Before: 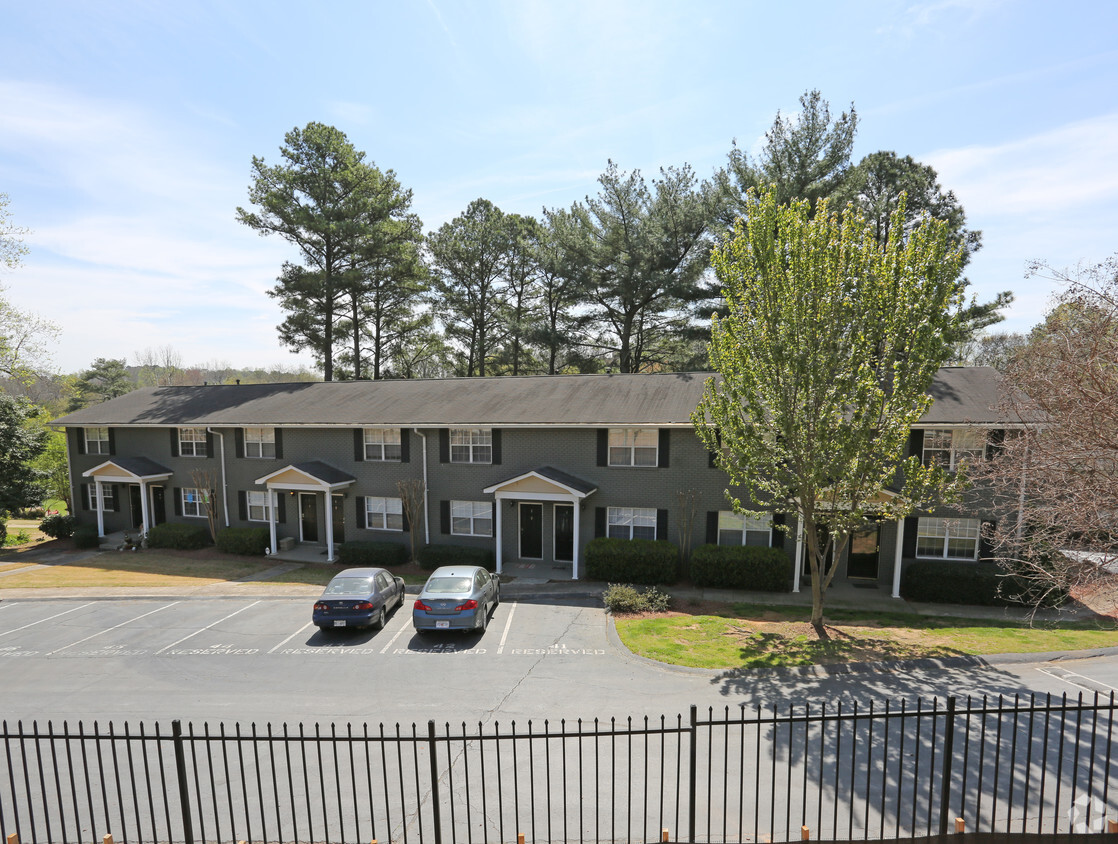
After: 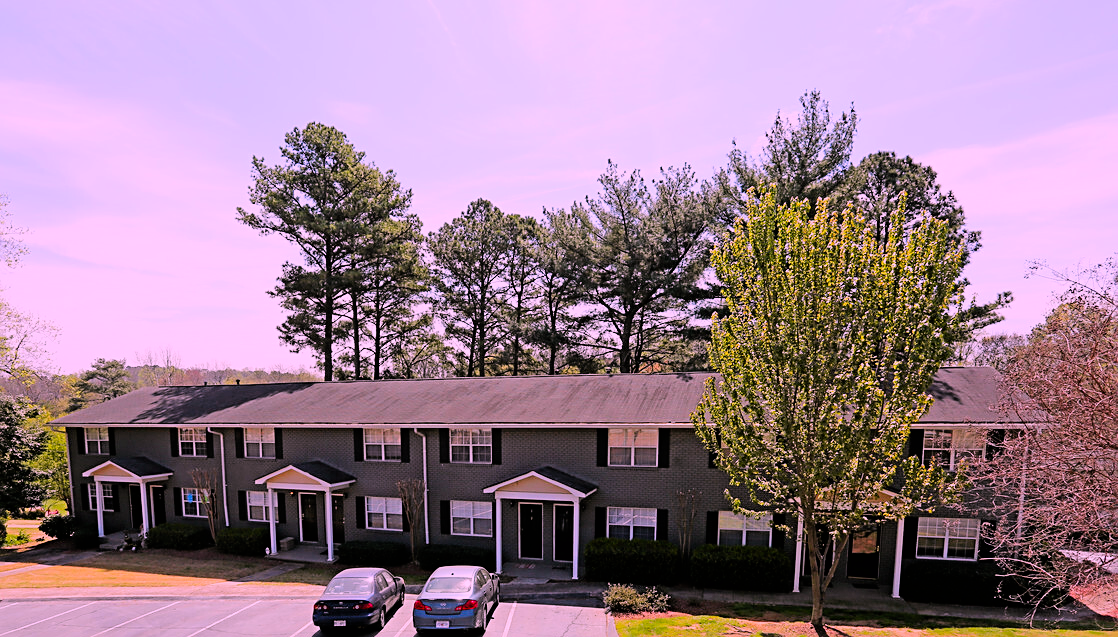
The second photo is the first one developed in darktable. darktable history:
crop: bottom 24.523%
sharpen: on, module defaults
color correction: highlights a* 19.4, highlights b* -11.41, saturation 1.7
filmic rgb: black relative exposure -5.12 EV, white relative exposure 3.97 EV, hardness 2.88, contrast 1.298, highlights saturation mix -30.55%
